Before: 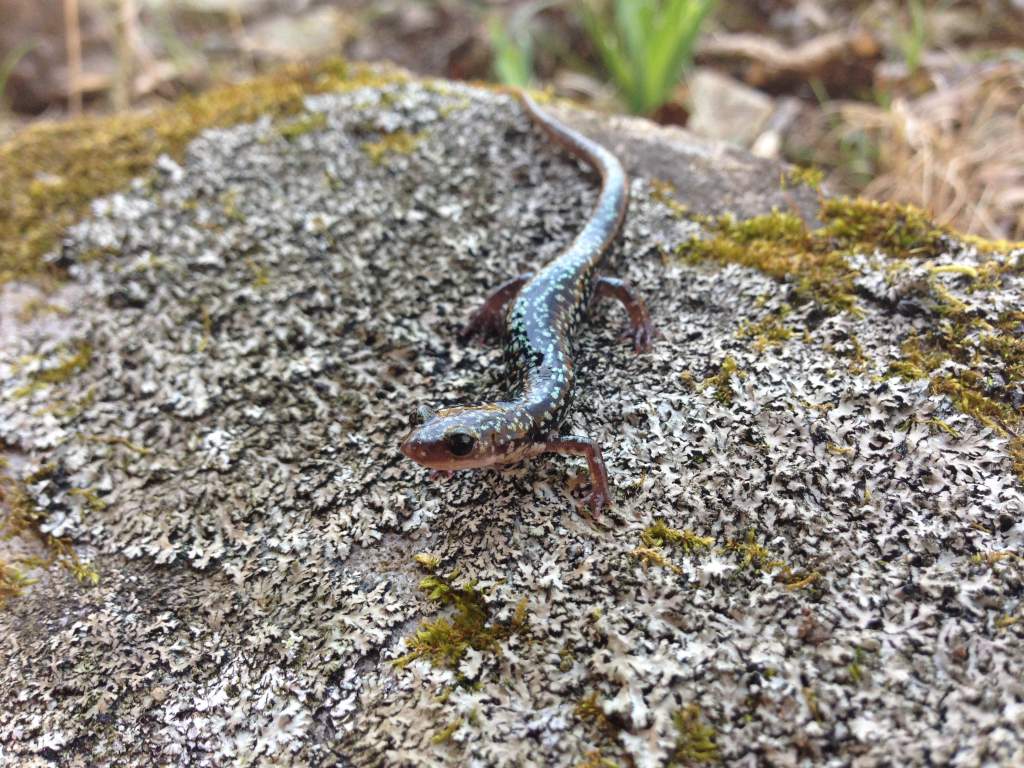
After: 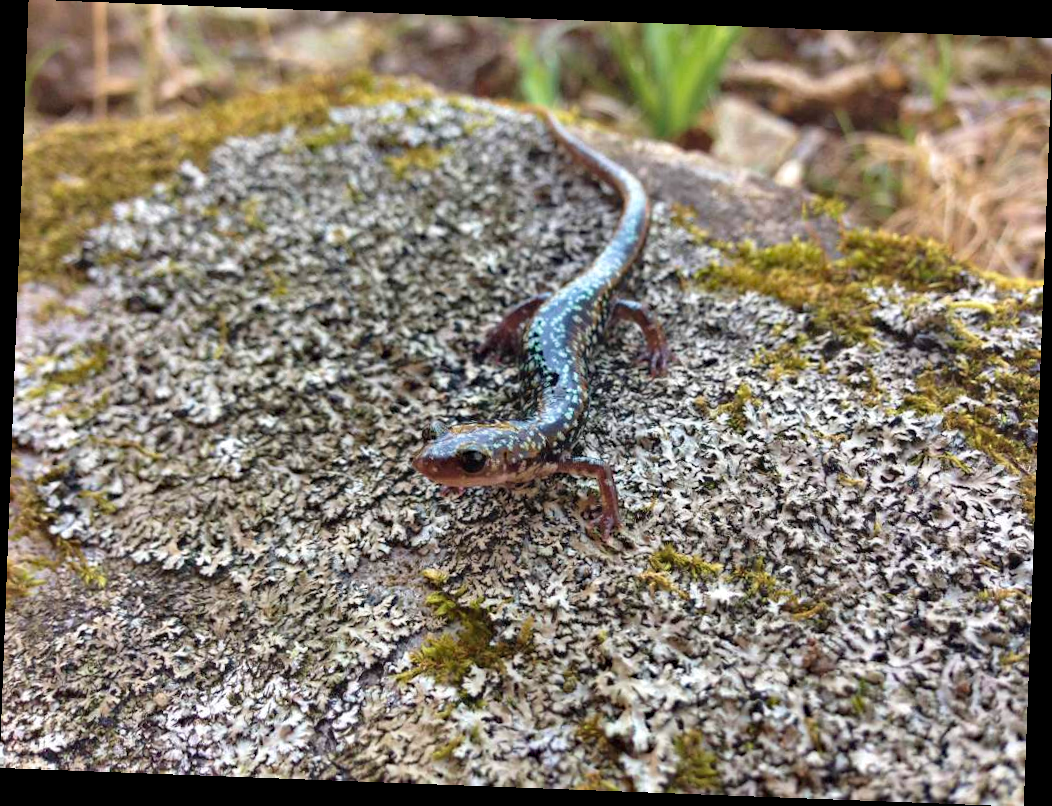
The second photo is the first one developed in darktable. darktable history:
rotate and perspective: rotation 2.17°, automatic cropping off
velvia: on, module defaults
haze removal: compatibility mode true, adaptive false
